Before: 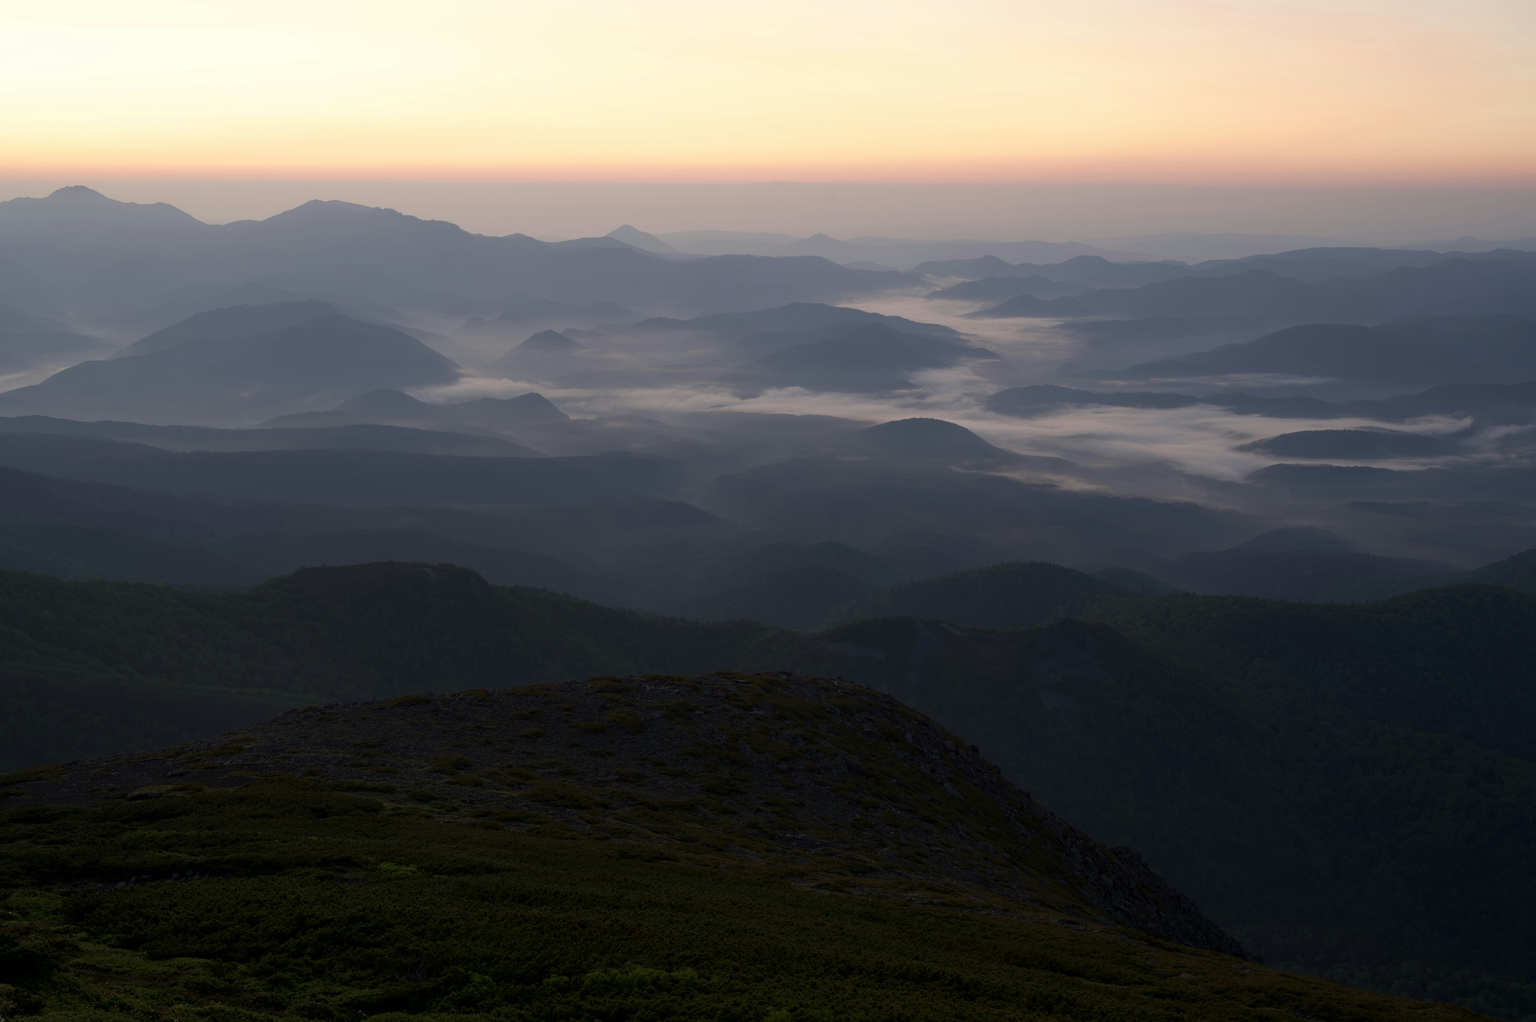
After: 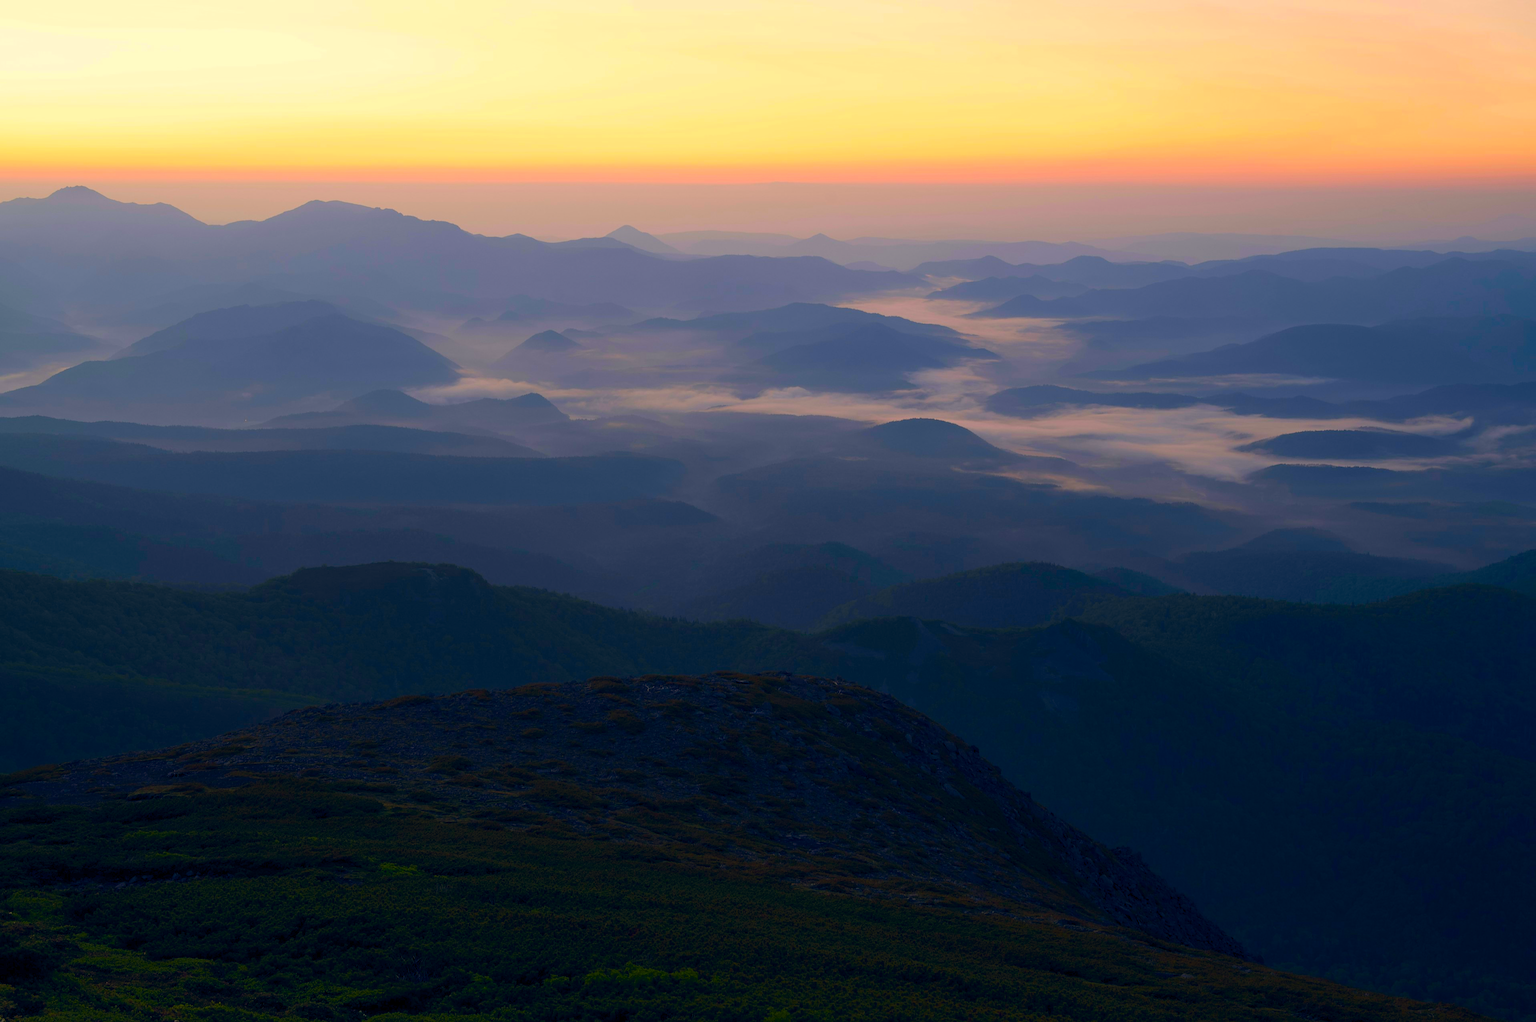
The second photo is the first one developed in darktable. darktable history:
color correction: saturation 2.15
sharpen: amount 0.2
color balance rgb: shadows lift › hue 87.51°, highlights gain › chroma 1.62%, highlights gain › hue 55.1°, global offset › chroma 0.06%, global offset › hue 253.66°, linear chroma grading › global chroma 0.5%
